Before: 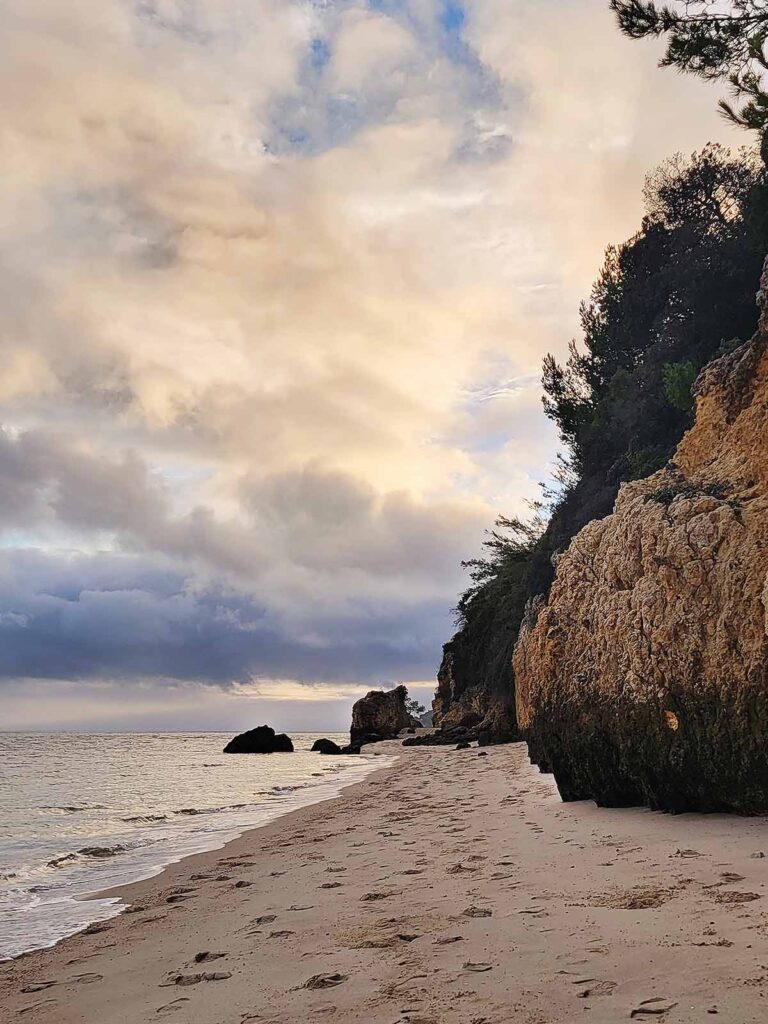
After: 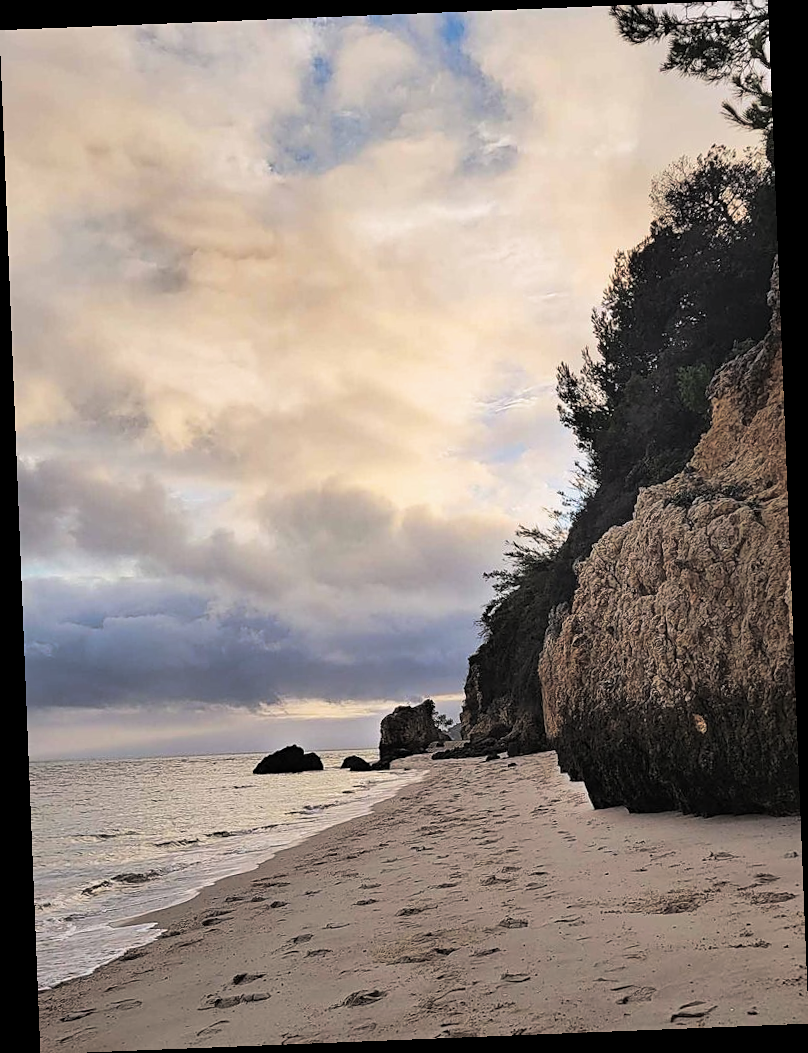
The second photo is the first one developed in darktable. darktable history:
split-toning: shadows › hue 36°, shadows › saturation 0.05, highlights › hue 10.8°, highlights › saturation 0.15, compress 40%
sharpen: amount 0.2
rotate and perspective: rotation -2.29°, automatic cropping off
white balance: emerald 1
color balance rgb: on, module defaults
